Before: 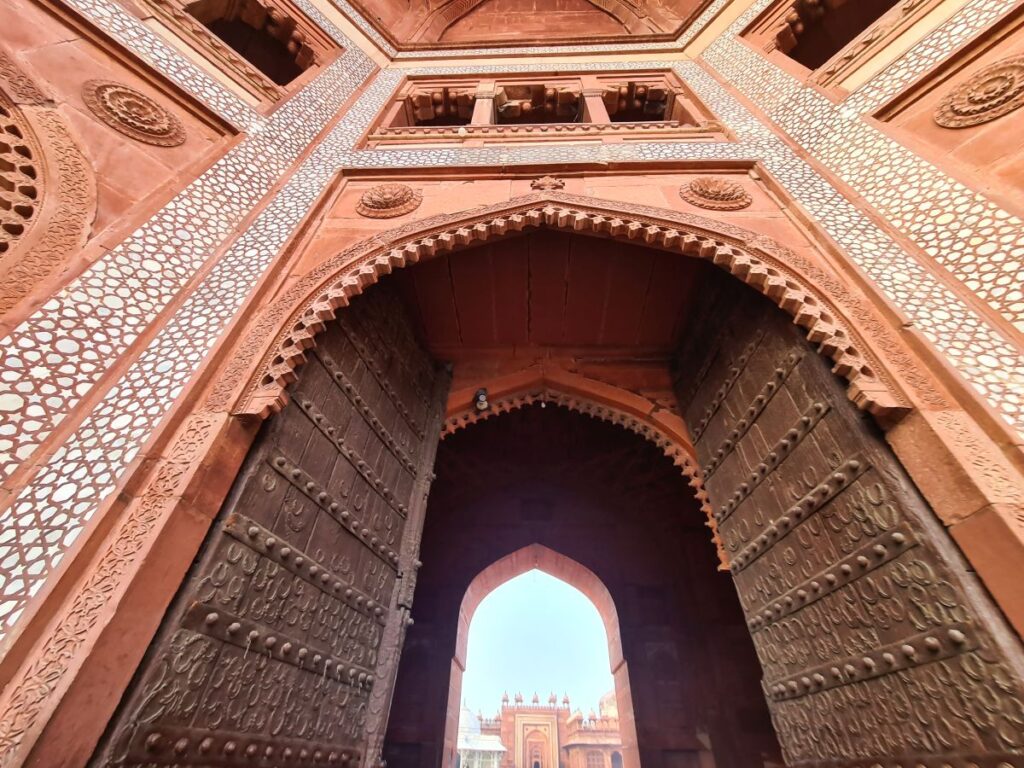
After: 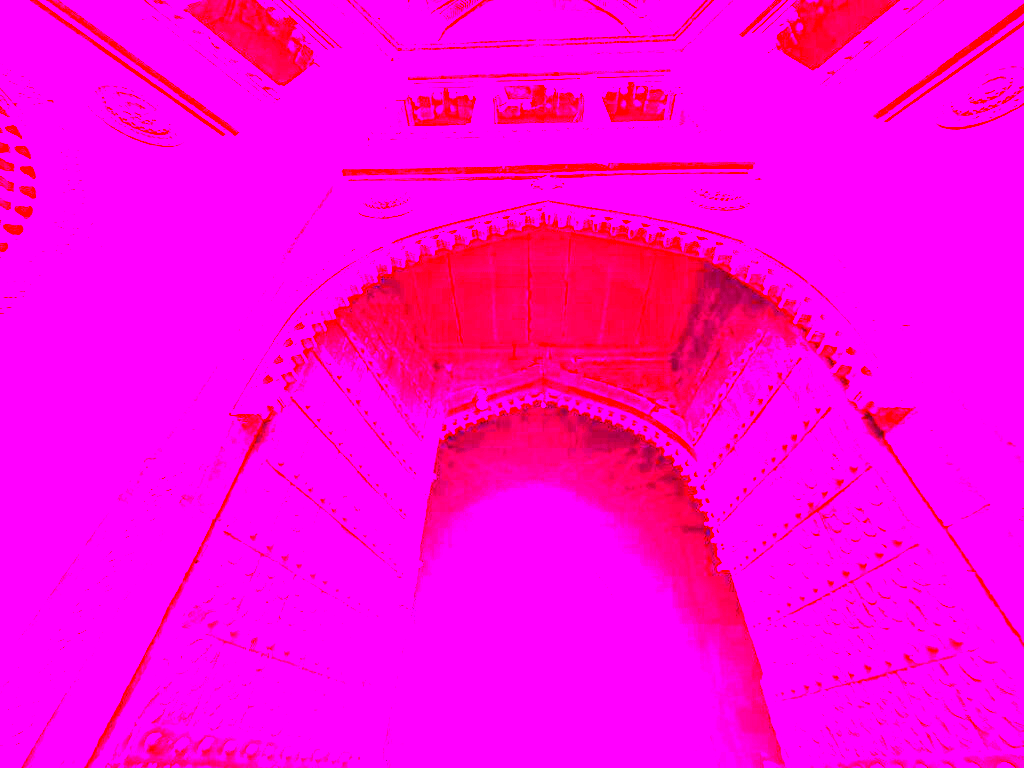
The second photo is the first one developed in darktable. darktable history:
white balance: red 8, blue 8
contrast brightness saturation: contrast -0.19, saturation 0.19
